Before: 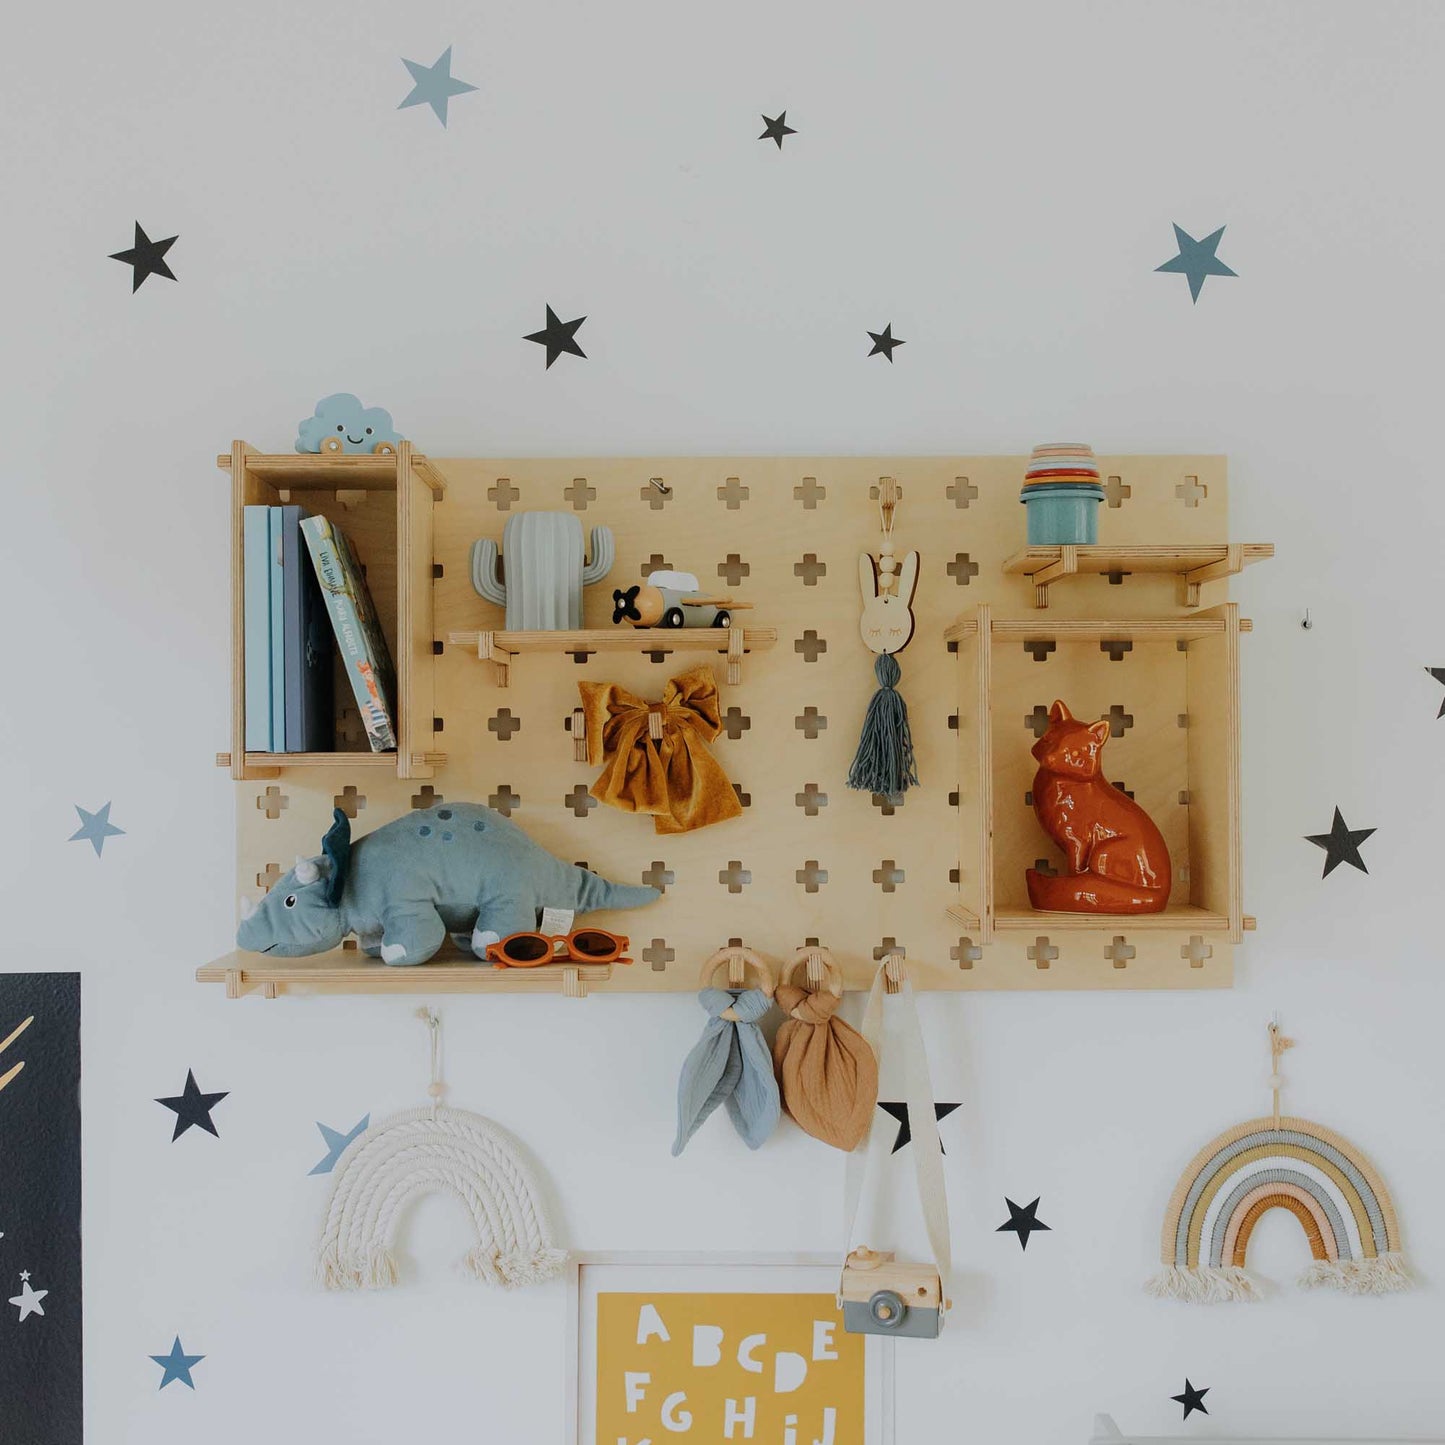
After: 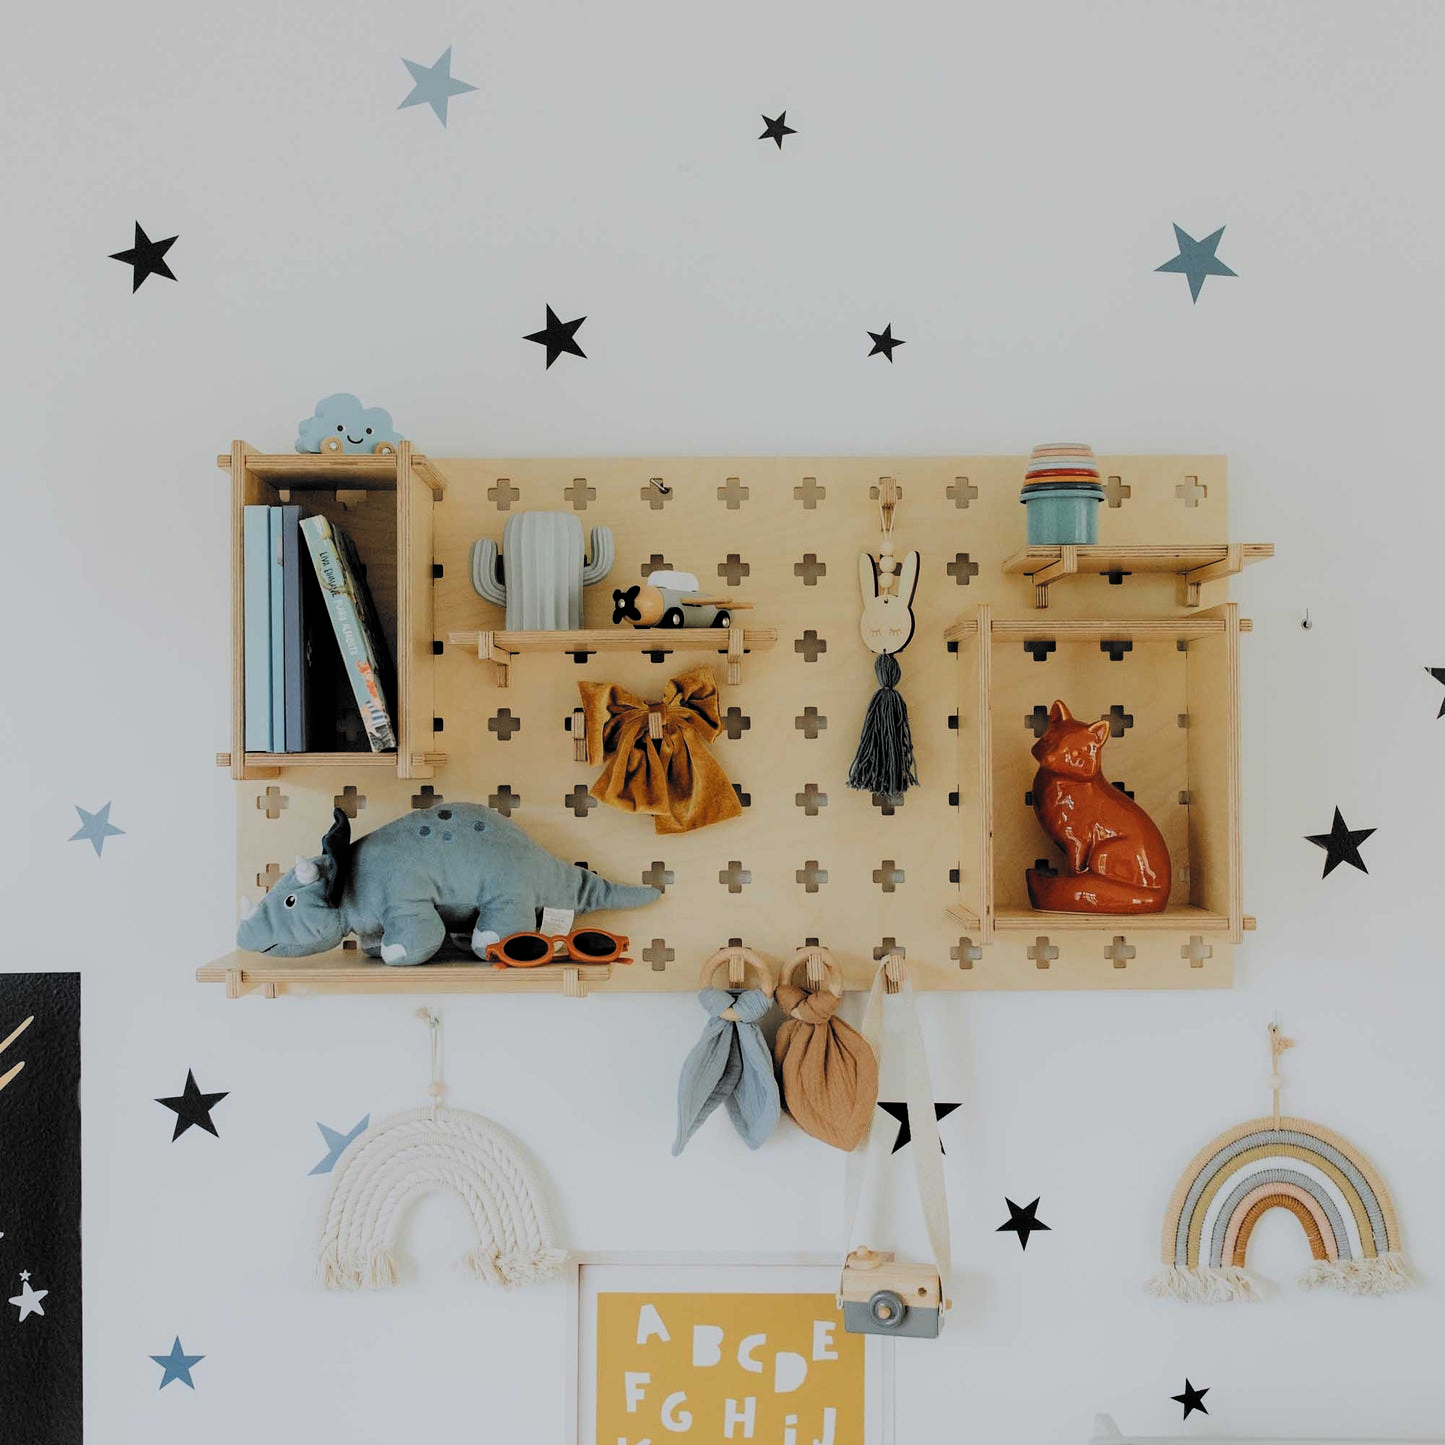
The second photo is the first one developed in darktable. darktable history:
filmic rgb: black relative exposure -5.07 EV, white relative exposure 3.54 EV, hardness 3.18, contrast 1.3, highlights saturation mix -49.92%, color science v6 (2022), iterations of high-quality reconstruction 0
